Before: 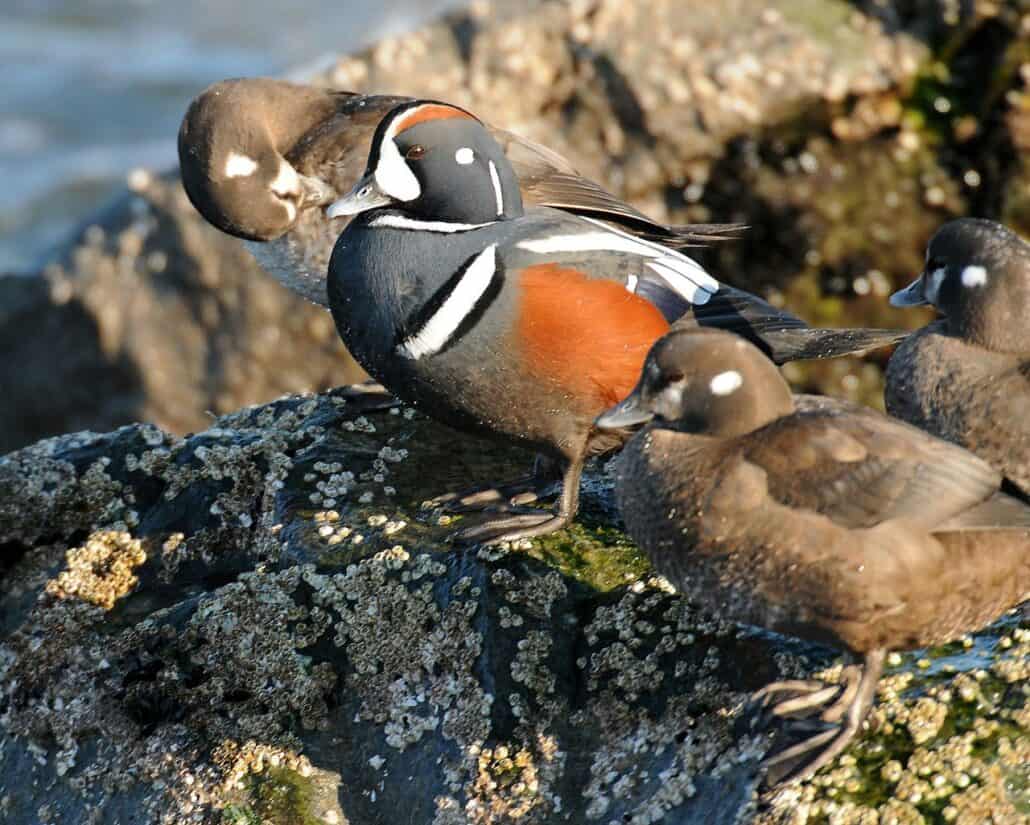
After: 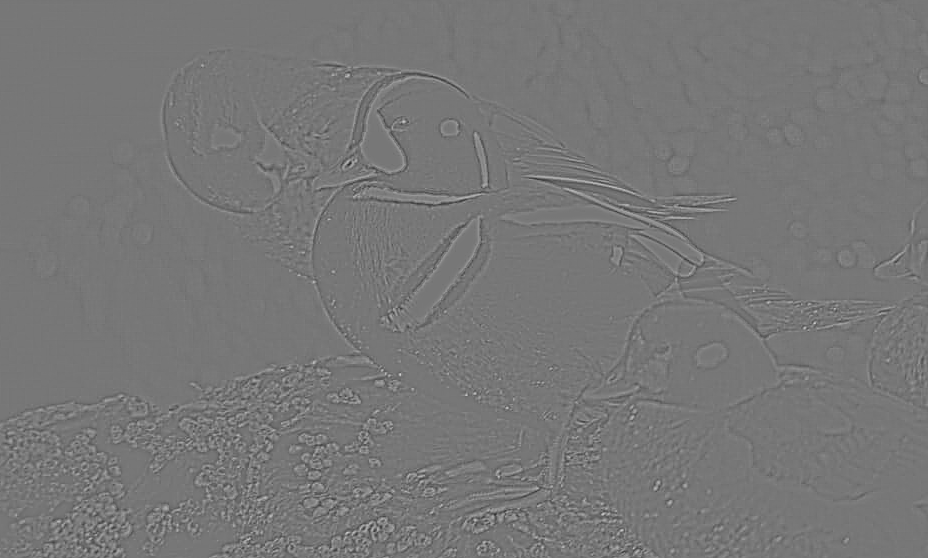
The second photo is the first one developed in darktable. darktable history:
crop: left 1.509%, top 3.452%, right 7.696%, bottom 28.452%
local contrast: on, module defaults
contrast equalizer: y [[0.5, 0.5, 0.5, 0.539, 0.64, 0.611], [0.5 ×6], [0.5 ×6], [0 ×6], [0 ×6]]
sharpen: on, module defaults
highpass: sharpness 6%, contrast boost 7.63%
